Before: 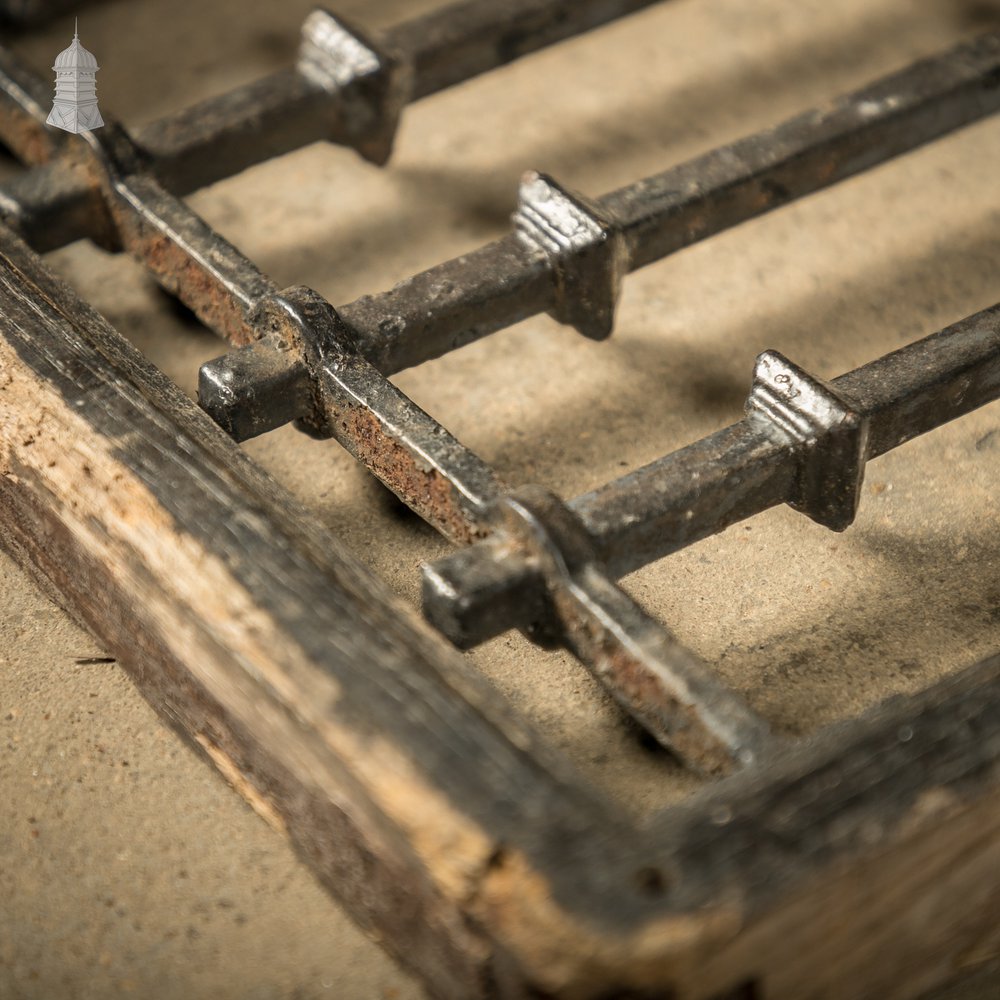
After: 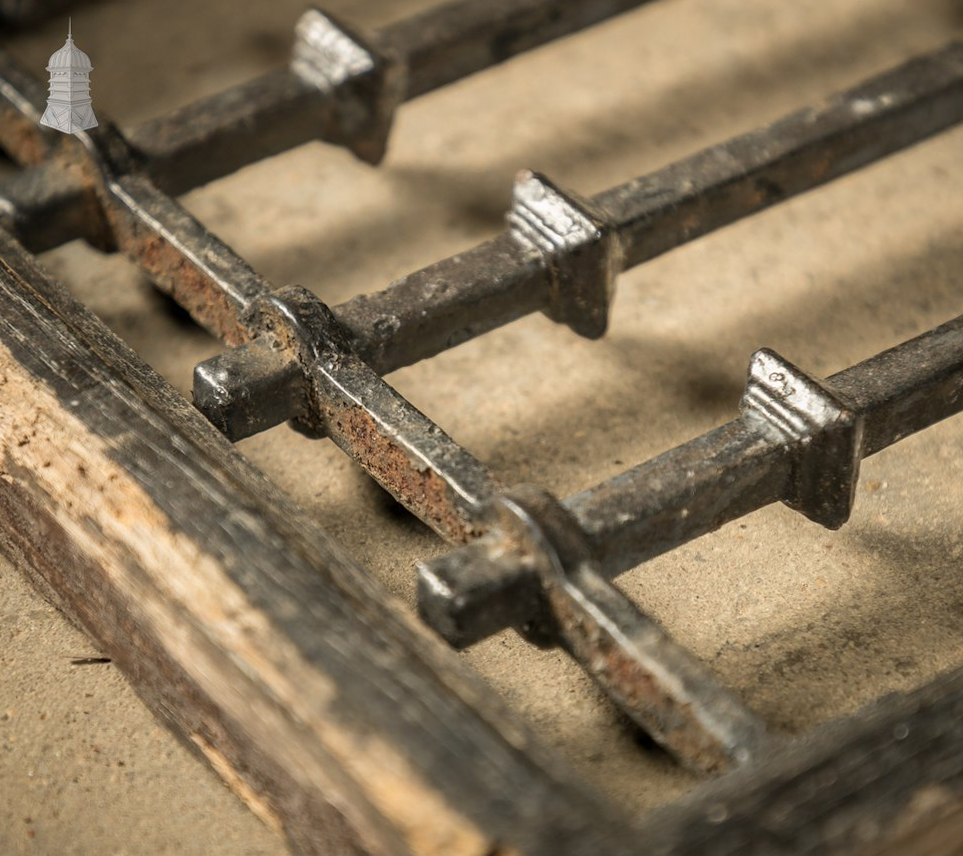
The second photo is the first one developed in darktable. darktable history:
crop and rotate: angle 0.161°, left 0.406%, right 3.018%, bottom 14.111%
